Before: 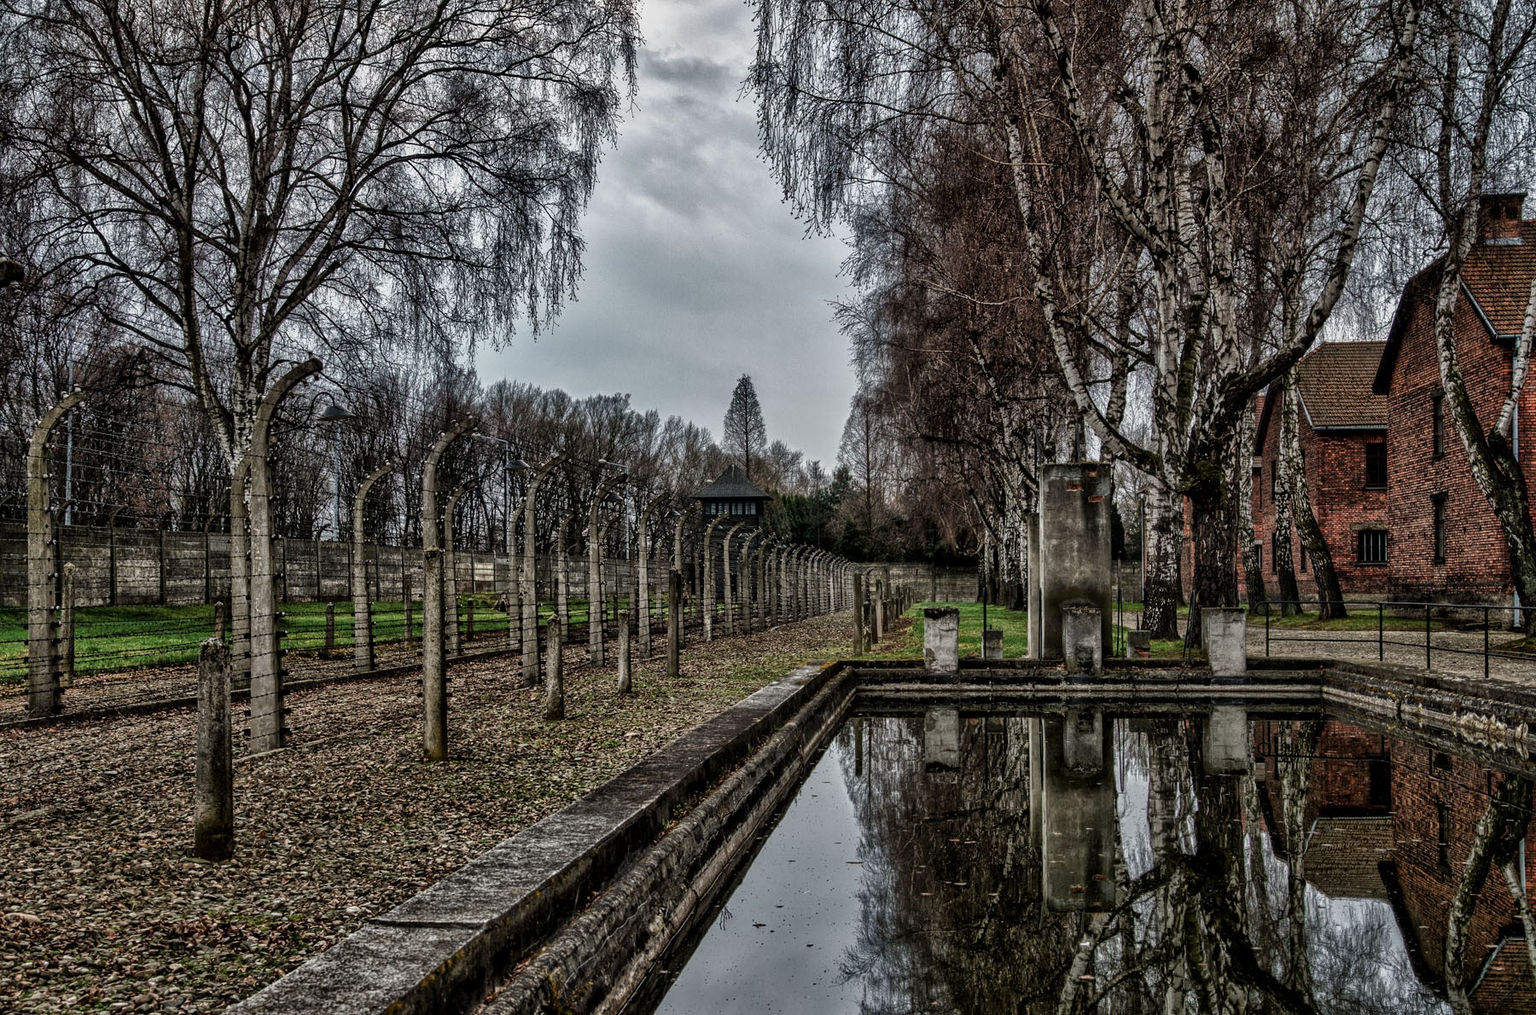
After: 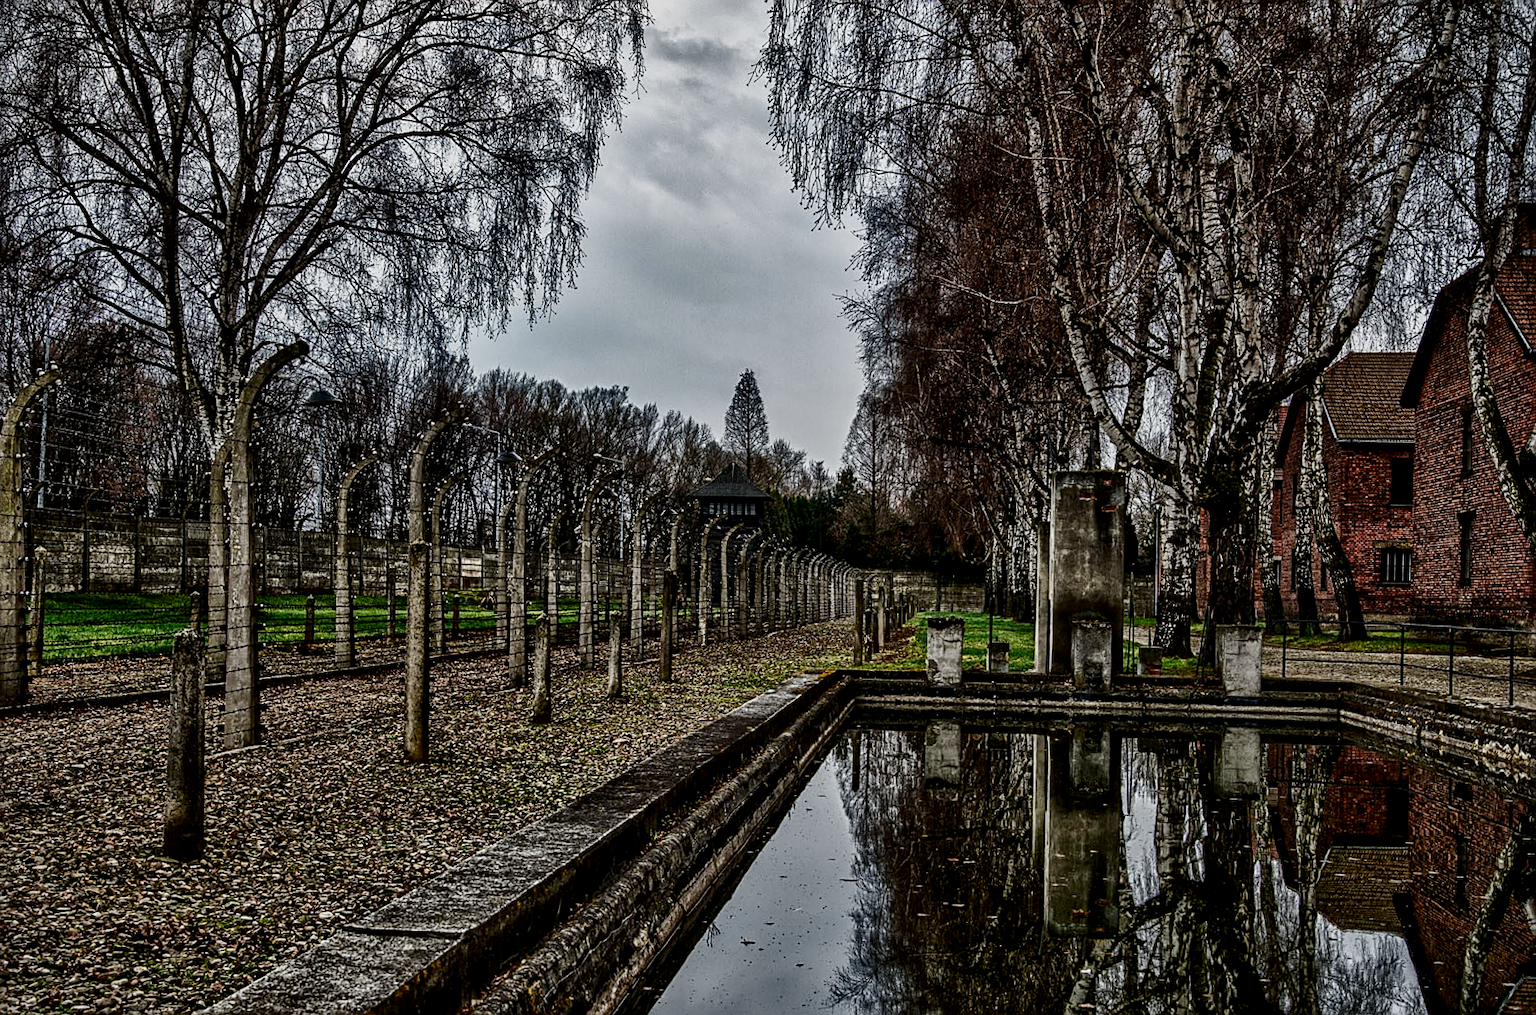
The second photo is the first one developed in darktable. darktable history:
crop and rotate: angle -1.52°
exposure: black level correction 0, exposure 1.199 EV, compensate exposure bias true, compensate highlight preservation false
sharpen: on, module defaults
filmic rgb: black relative exposure -7.65 EV, white relative exposure 4.56 EV, threshold 5.94 EV, hardness 3.61, enable highlight reconstruction true
vignetting: fall-off start 99.23%
color zones: curves: ch0 [(0, 0.485) (0.178, 0.476) (0.261, 0.623) (0.411, 0.403) (0.708, 0.603) (0.934, 0.412)]; ch1 [(0.003, 0.485) (0.149, 0.496) (0.229, 0.584) (0.326, 0.551) (0.484, 0.262) (0.757, 0.643)]
contrast brightness saturation: brightness -0.525
